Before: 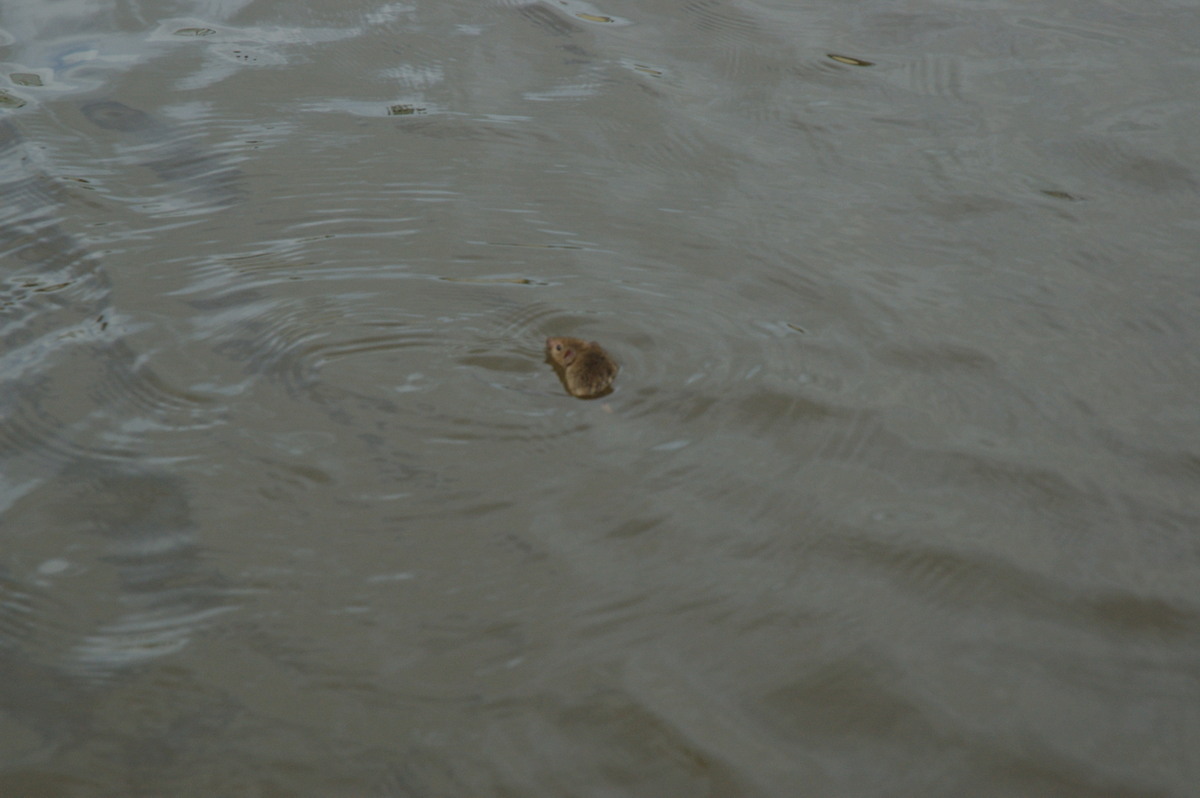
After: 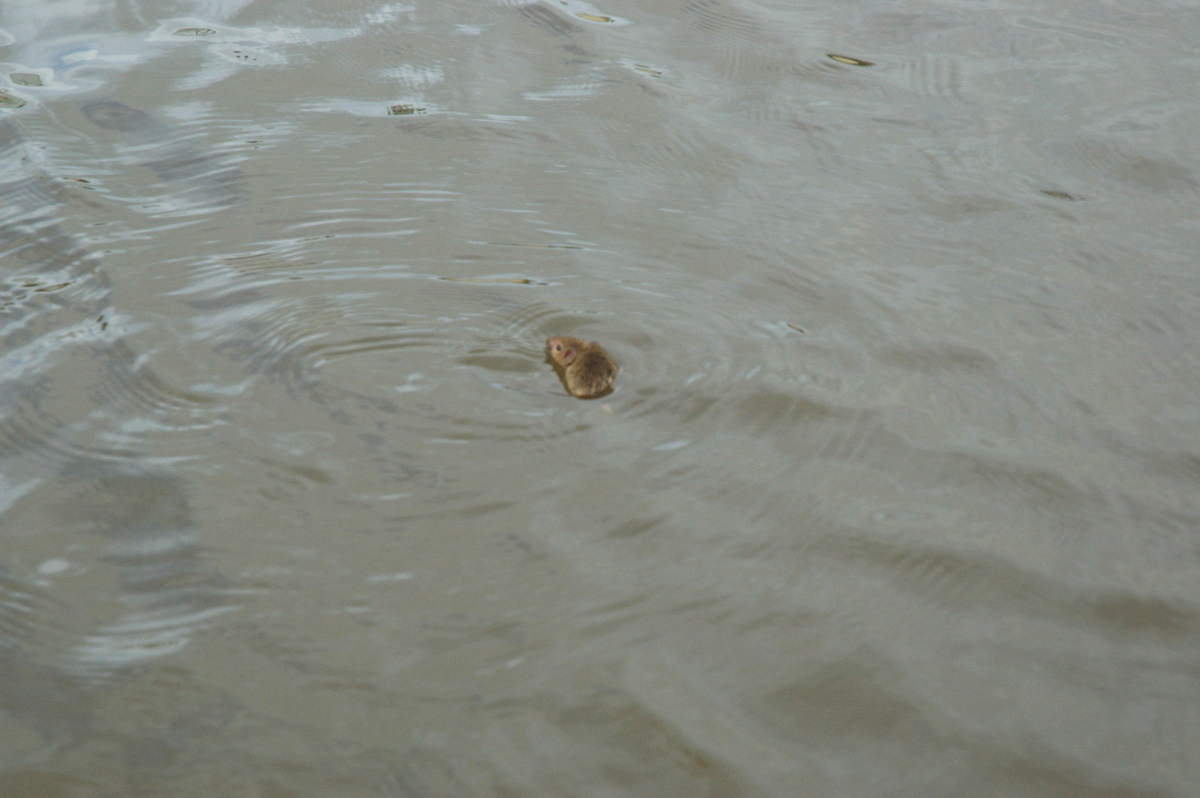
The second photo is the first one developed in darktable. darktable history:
exposure: black level correction 0, exposure 0.899 EV, compensate exposure bias true, compensate highlight preservation false
